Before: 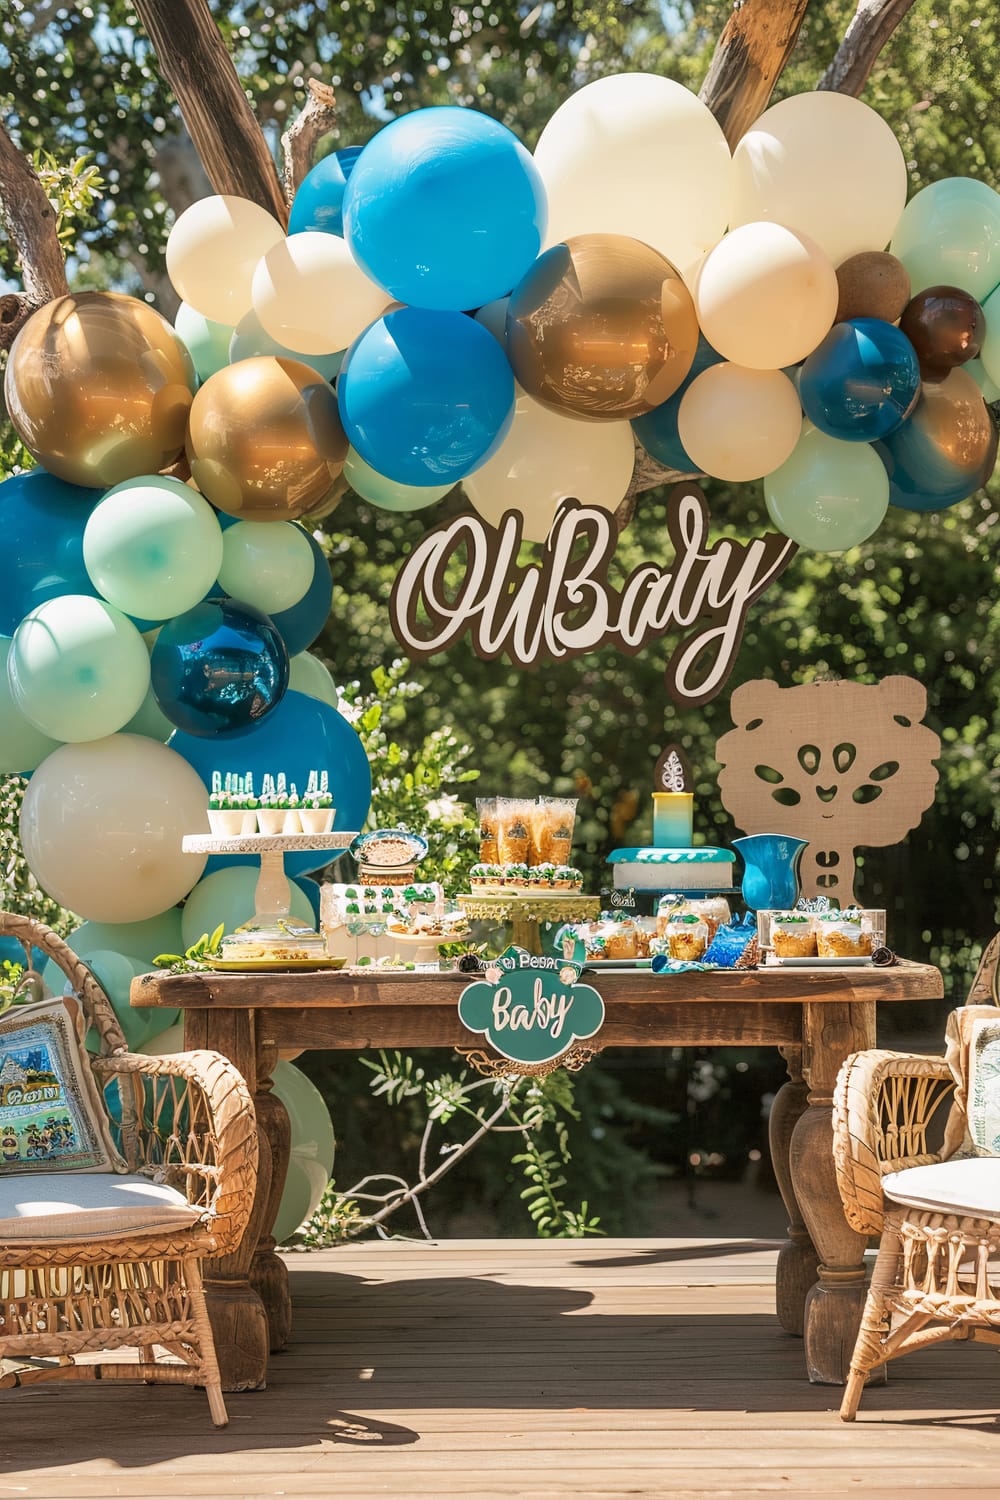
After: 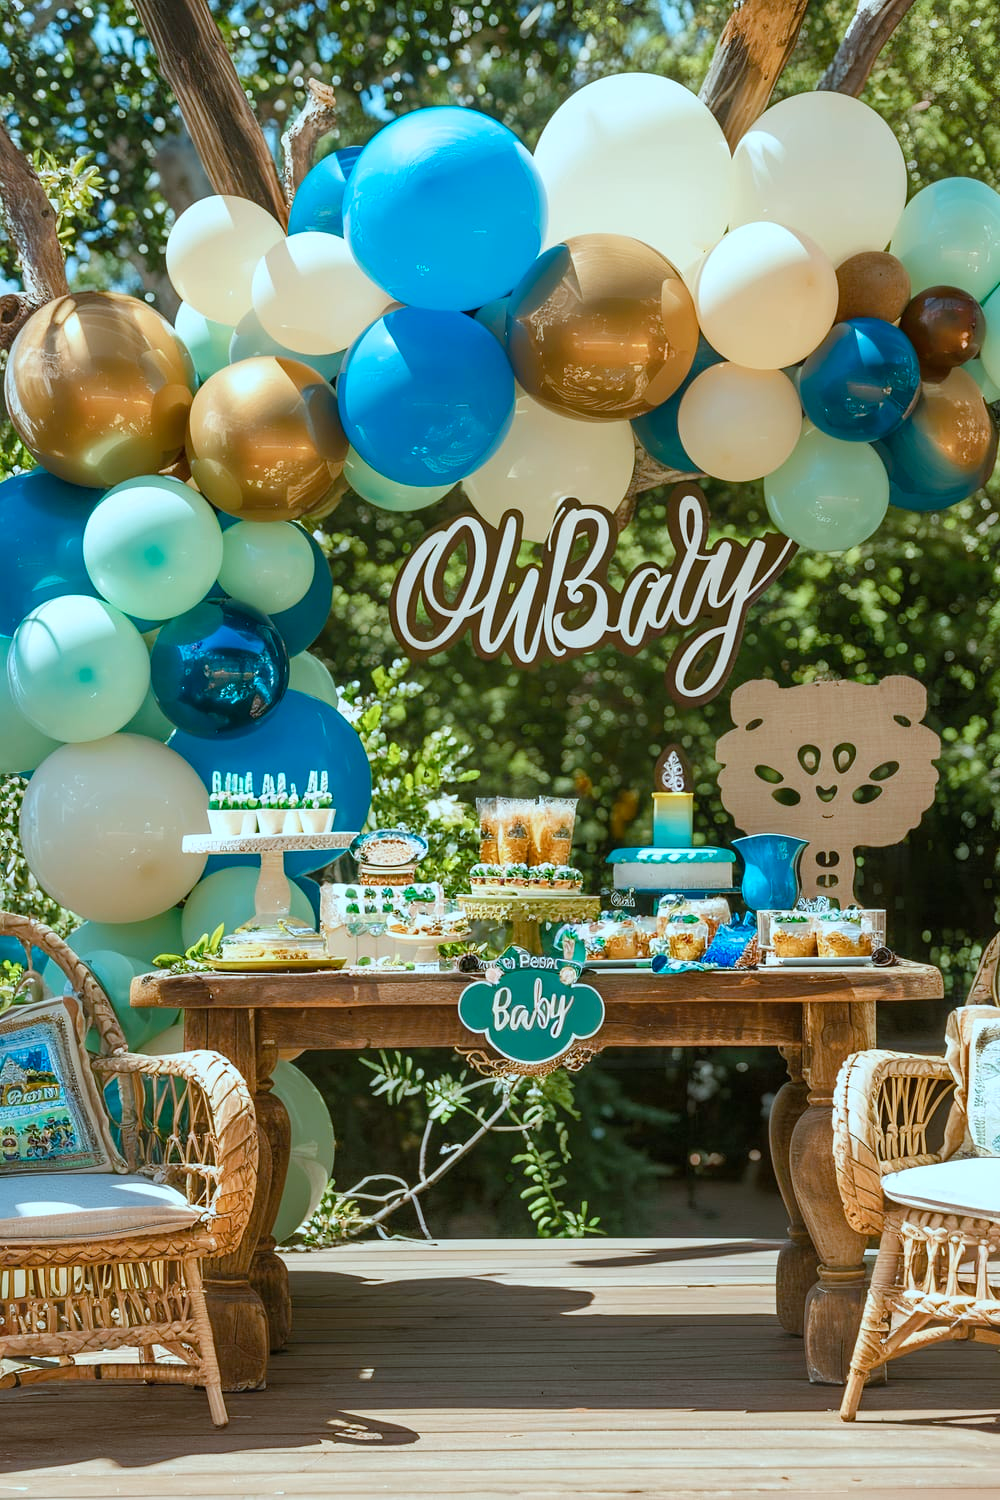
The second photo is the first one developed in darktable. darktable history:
color correction: highlights a* -11.53, highlights b* -15
color balance rgb: perceptual saturation grading › global saturation 20%, perceptual saturation grading › highlights -25.571%, perceptual saturation grading › shadows 25.326%, global vibrance 19.584%
